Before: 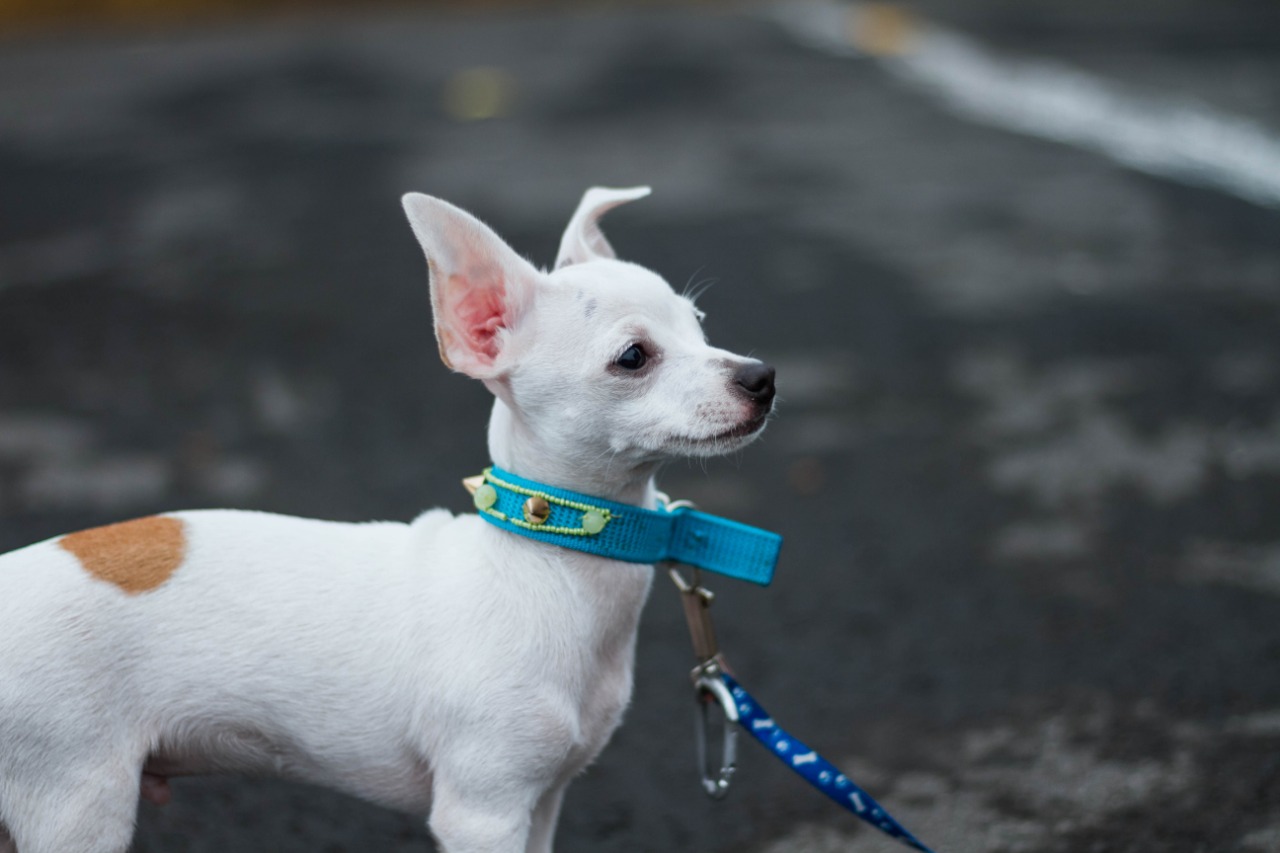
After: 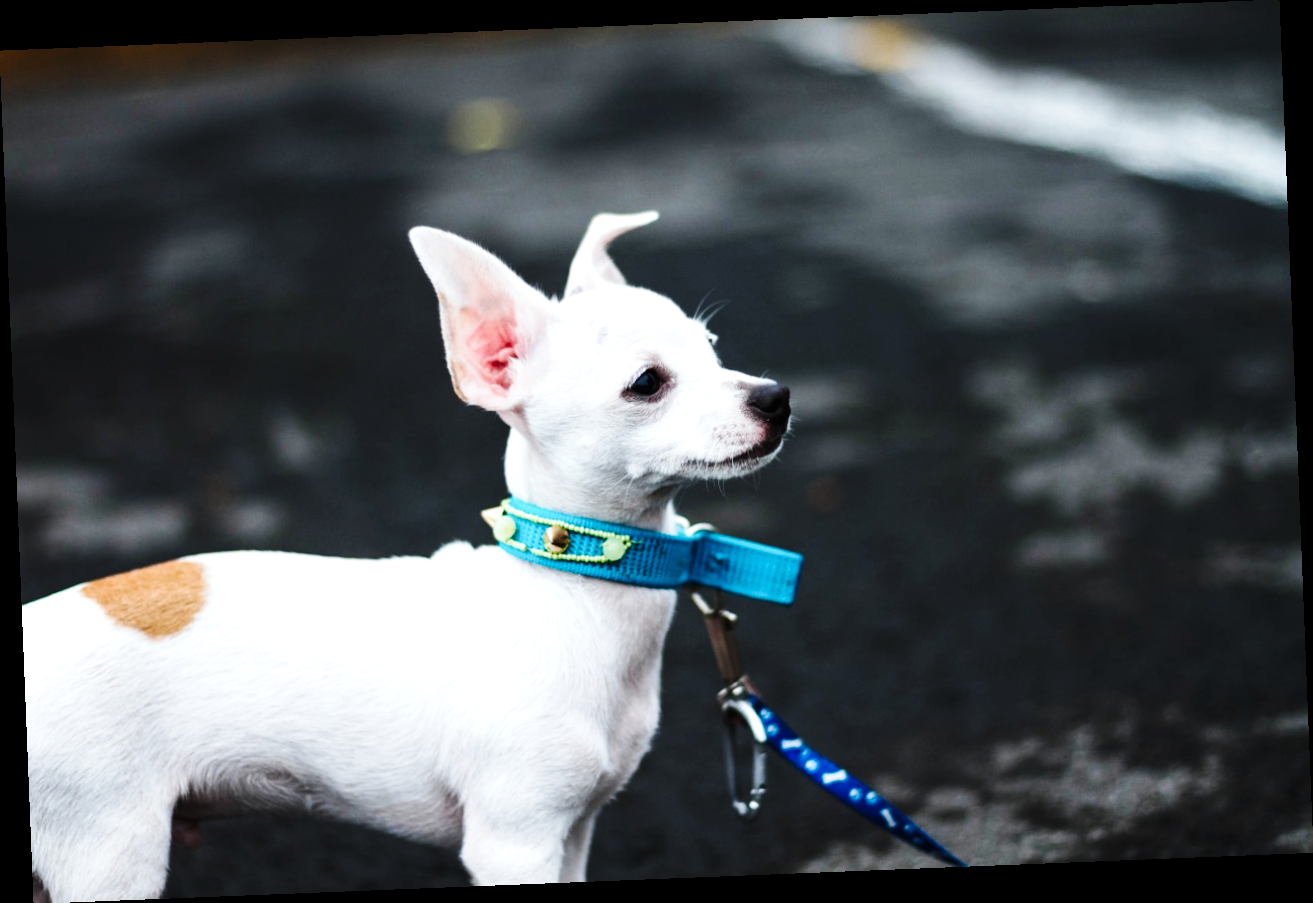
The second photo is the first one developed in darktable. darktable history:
tone equalizer: -8 EV -0.75 EV, -7 EV -0.7 EV, -6 EV -0.6 EV, -5 EV -0.4 EV, -3 EV 0.4 EV, -2 EV 0.6 EV, -1 EV 0.7 EV, +0 EV 0.75 EV, edges refinement/feathering 500, mask exposure compensation -1.57 EV, preserve details no
base curve: curves: ch0 [(0, 0) (0.036, 0.025) (0.121, 0.166) (0.206, 0.329) (0.605, 0.79) (1, 1)], preserve colors none
rotate and perspective: rotation -2.29°, automatic cropping off
